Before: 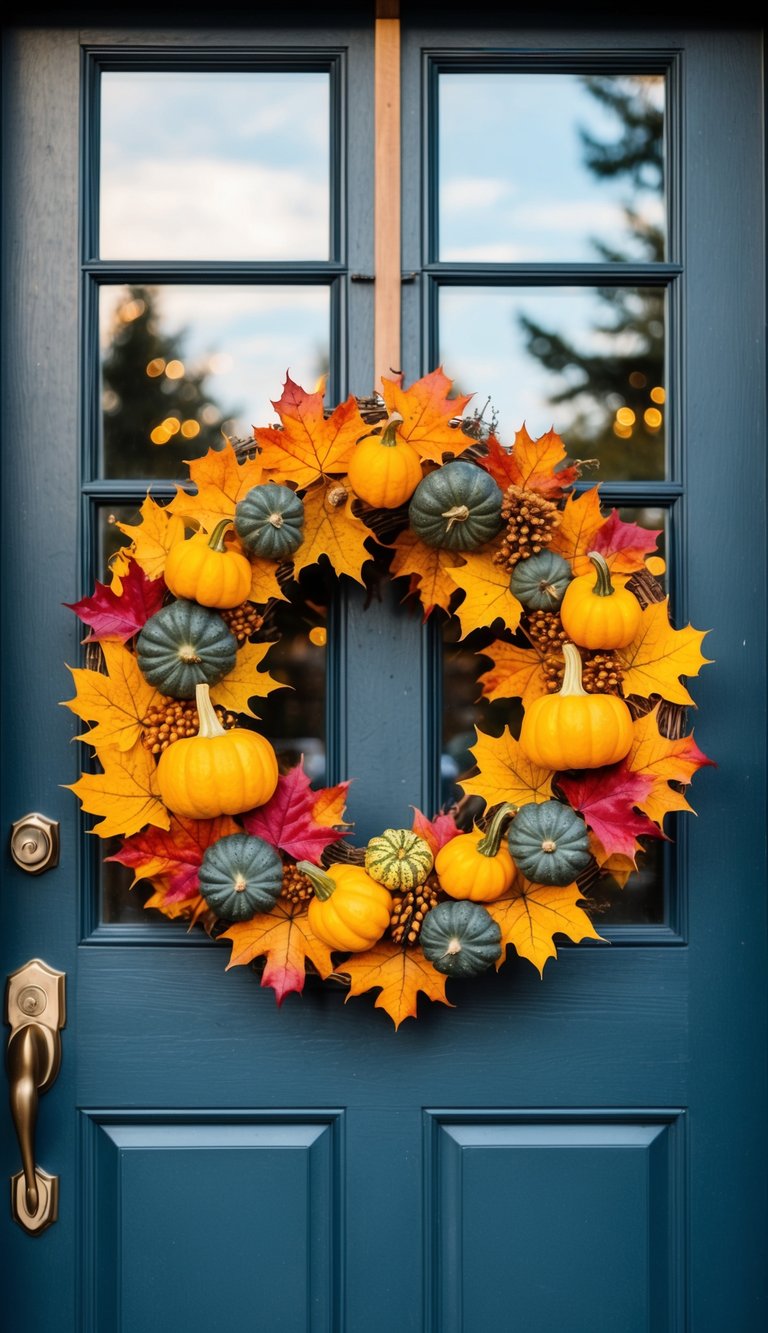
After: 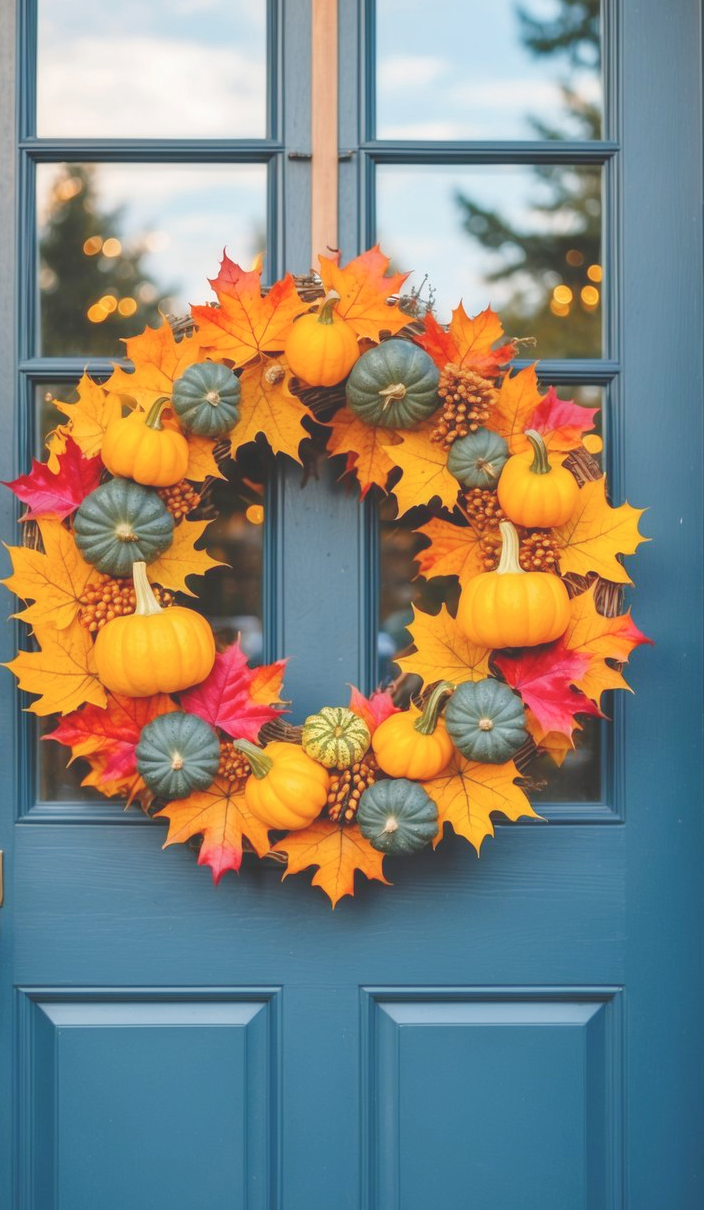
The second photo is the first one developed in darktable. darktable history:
crop and rotate: left 8.262%, top 9.226%
color balance: lift [1.007, 1, 1, 1], gamma [1.097, 1, 1, 1]
tone curve: curves: ch0 [(0, 0) (0.004, 0.008) (0.077, 0.156) (0.169, 0.29) (0.774, 0.774) (1, 1)], color space Lab, linked channels, preserve colors none
